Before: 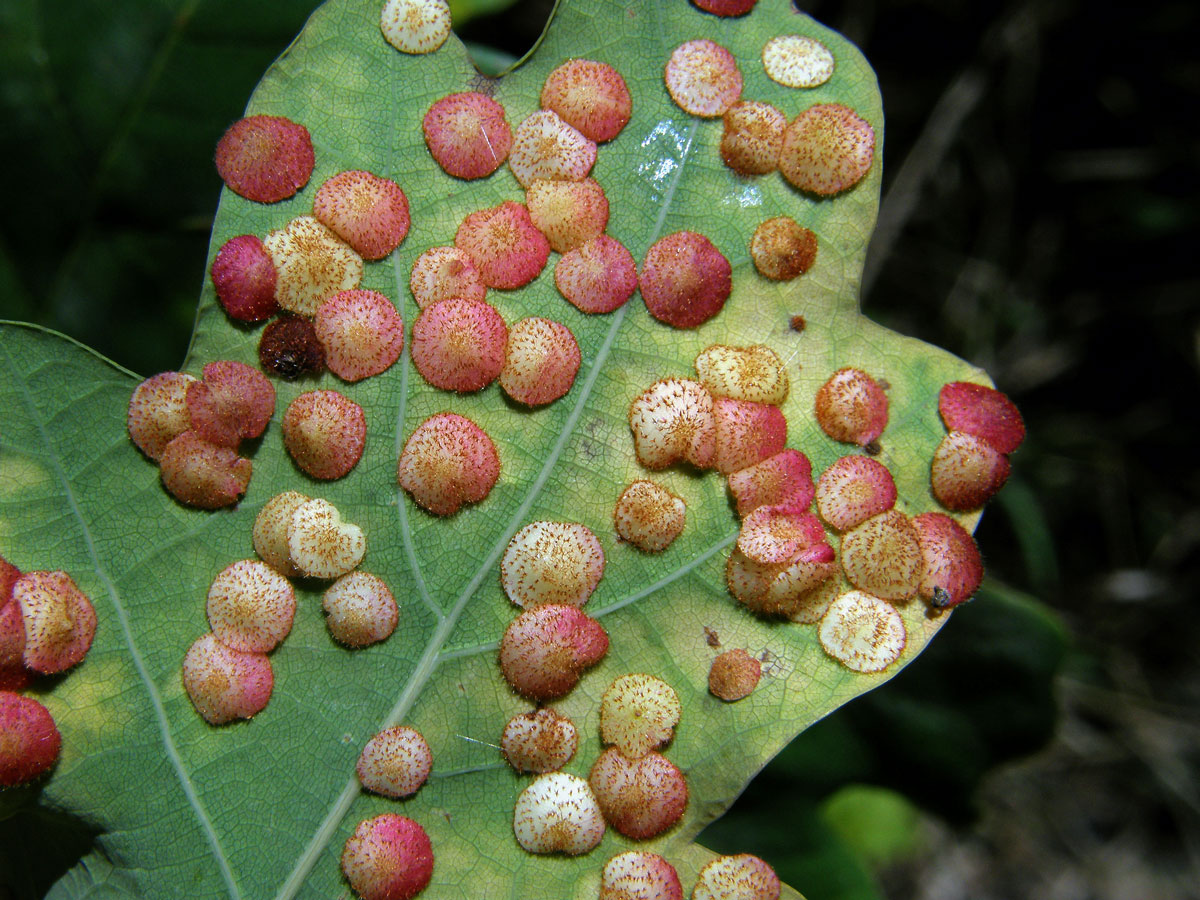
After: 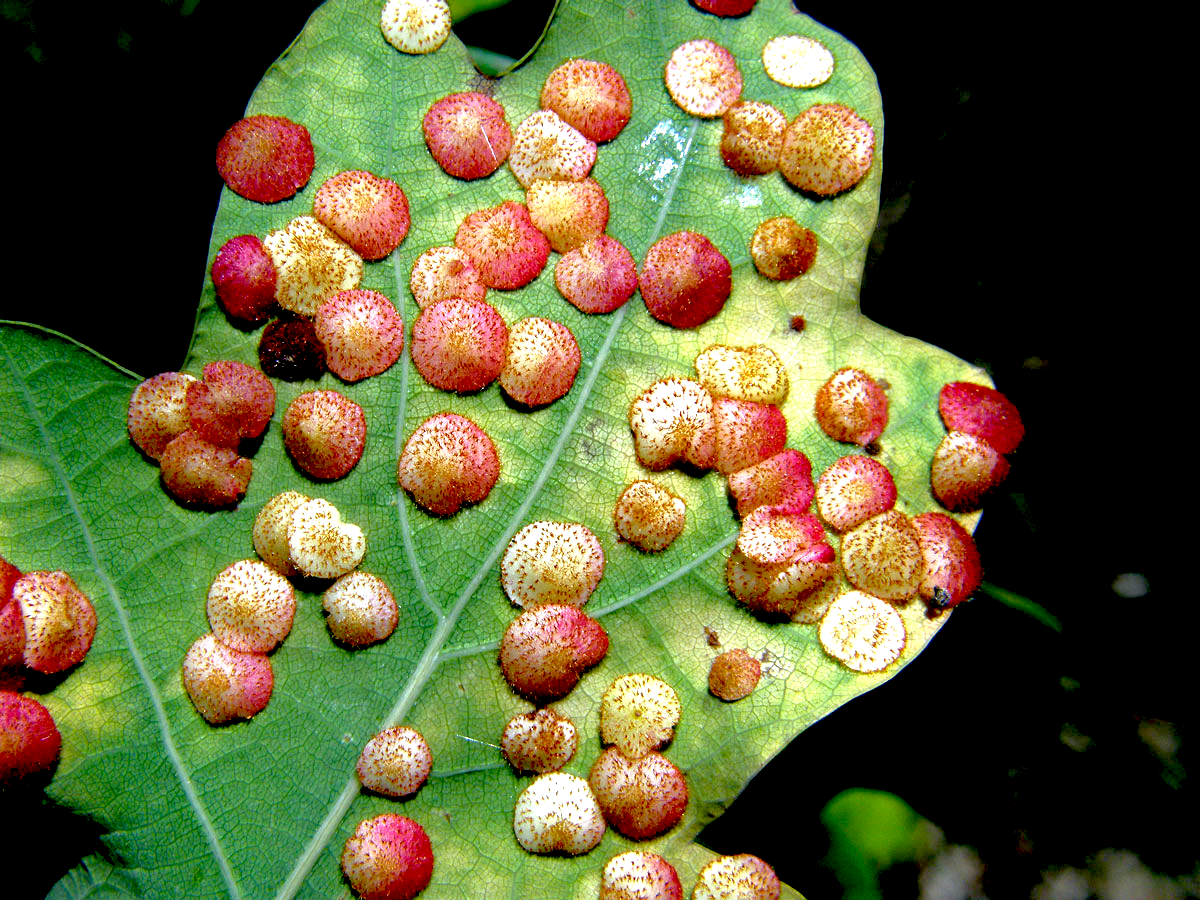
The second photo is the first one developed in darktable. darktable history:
tone equalizer: -8 EV -0.001 EV, -7 EV 0.003 EV, -6 EV -0.003 EV, -5 EV -0.006 EV, -4 EV -0.084 EV, -3 EV -0.216 EV, -2 EV -0.246 EV, -1 EV 0.101 EV, +0 EV 0.276 EV, edges refinement/feathering 500, mask exposure compensation -1.57 EV, preserve details no
exposure: black level correction 0.037, exposure 0.908 EV, compensate highlight preservation false
